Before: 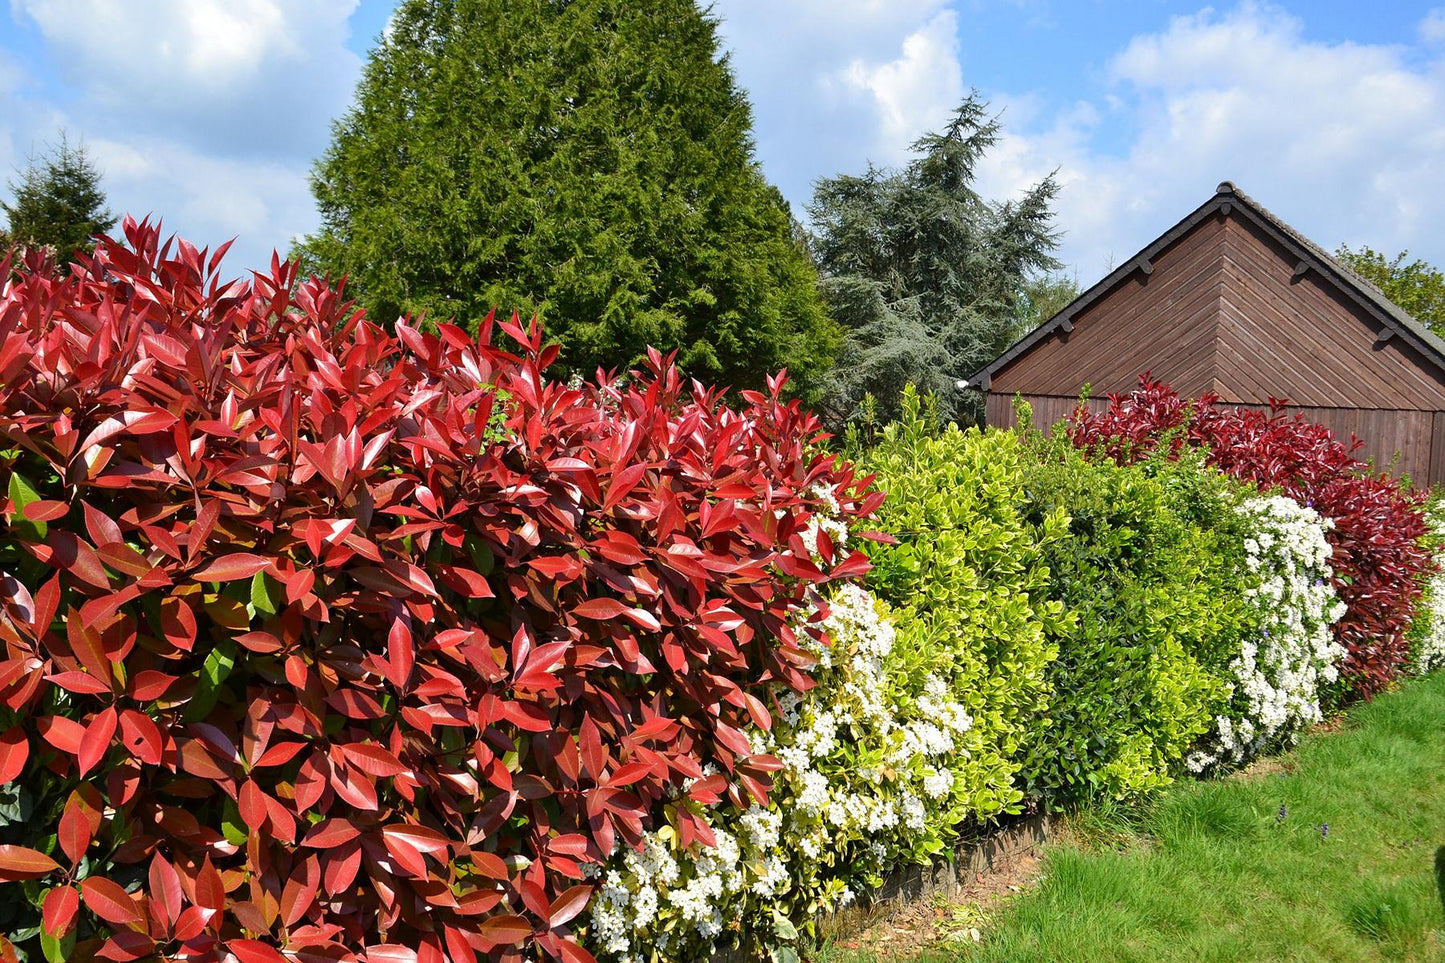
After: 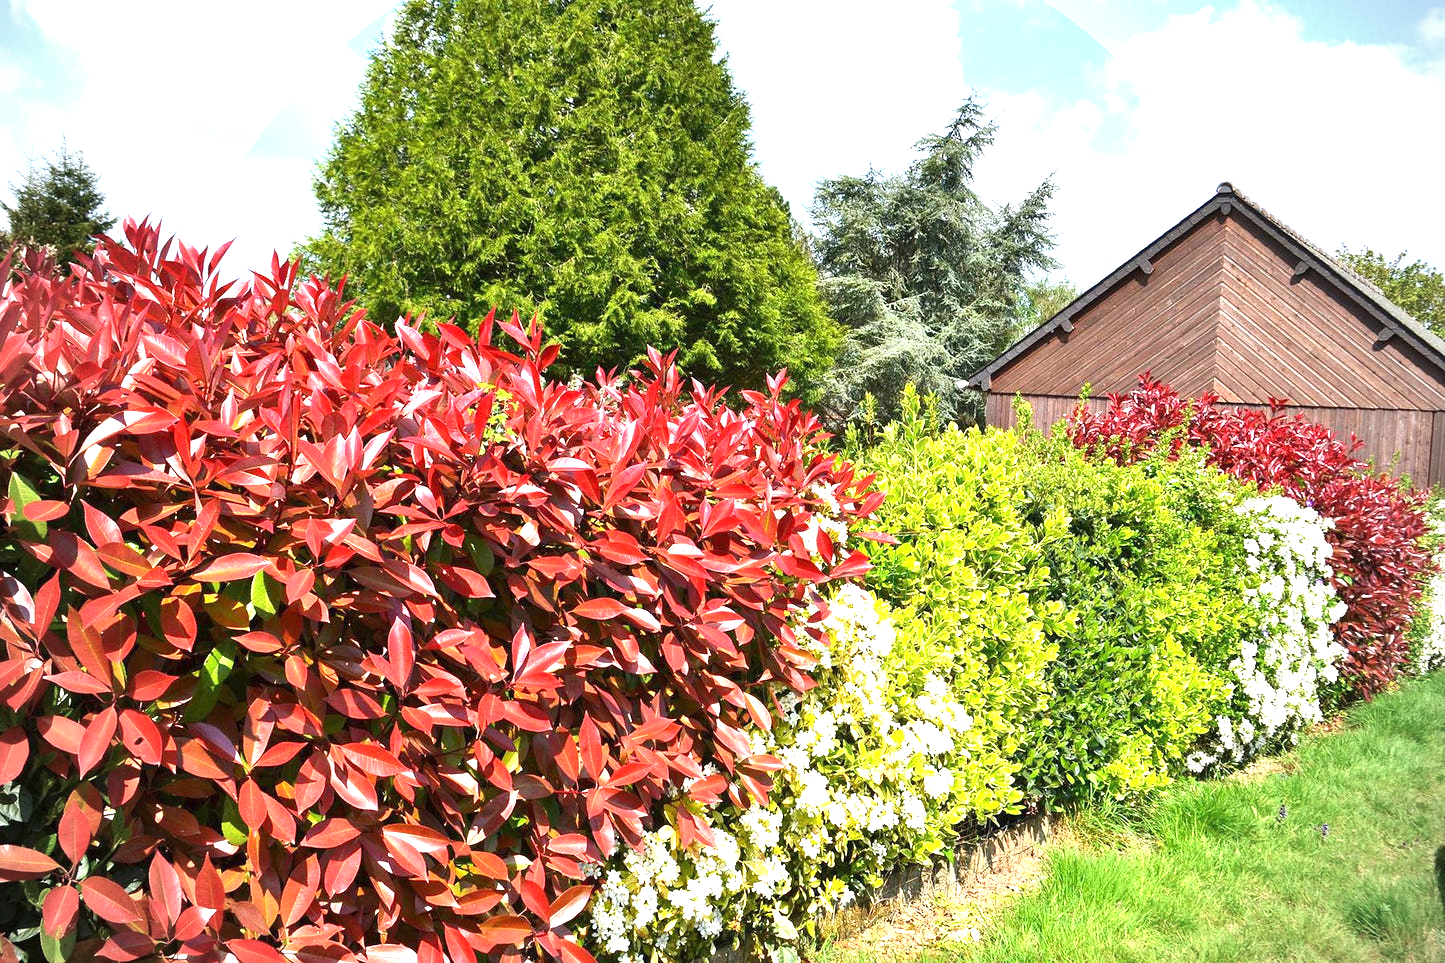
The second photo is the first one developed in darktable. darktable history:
exposure: black level correction 0, exposure 1.45 EV, compensate exposure bias true, compensate highlight preservation false
vignetting: unbound false
